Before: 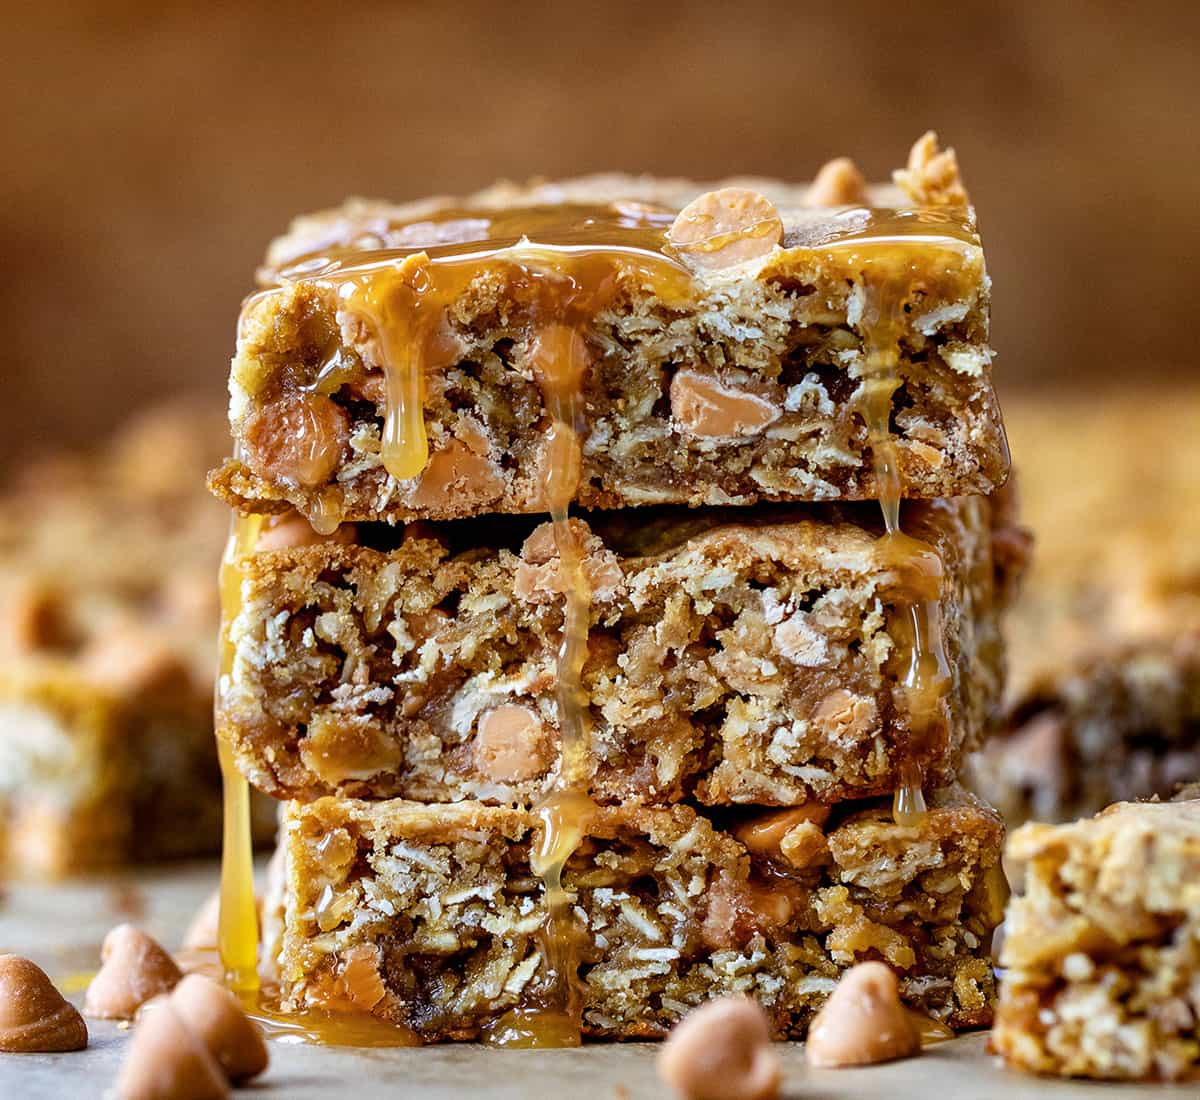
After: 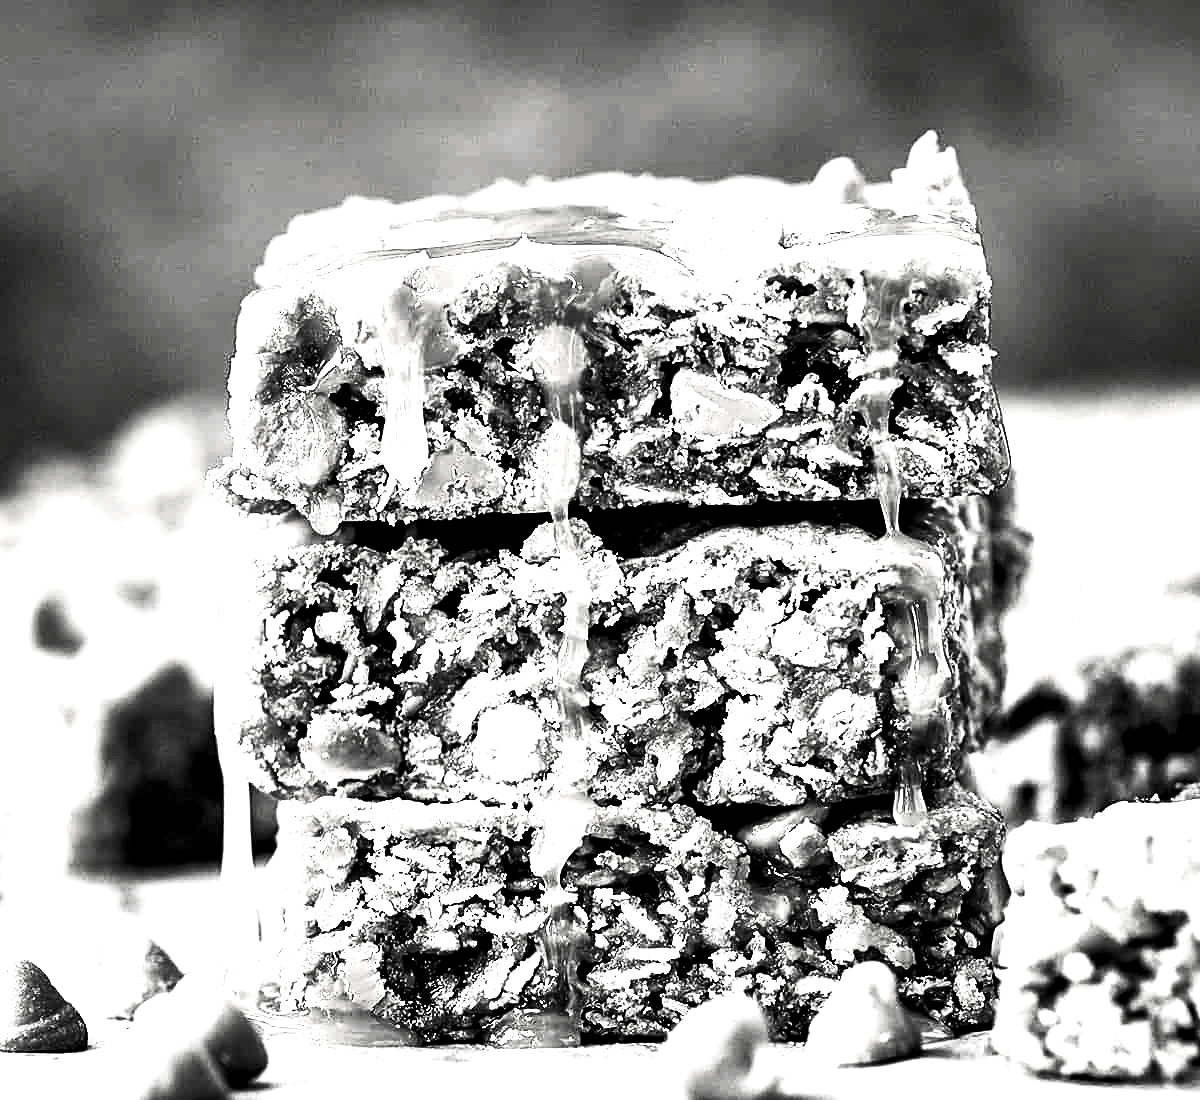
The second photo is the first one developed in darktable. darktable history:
contrast brightness saturation: contrast 0.549, brightness 0.462, saturation -0.994
levels: levels [0.055, 0.477, 0.9]
filmic rgb: black relative exposure -3.99 EV, white relative exposure 2.99 EV, hardness 3, contrast 1.492, contrast in shadows safe
sharpen: on, module defaults
color balance rgb: global offset › luminance 0.491%, global offset › hue 57.37°, linear chroma grading › global chroma 8.743%, perceptual saturation grading › global saturation 29.596%
